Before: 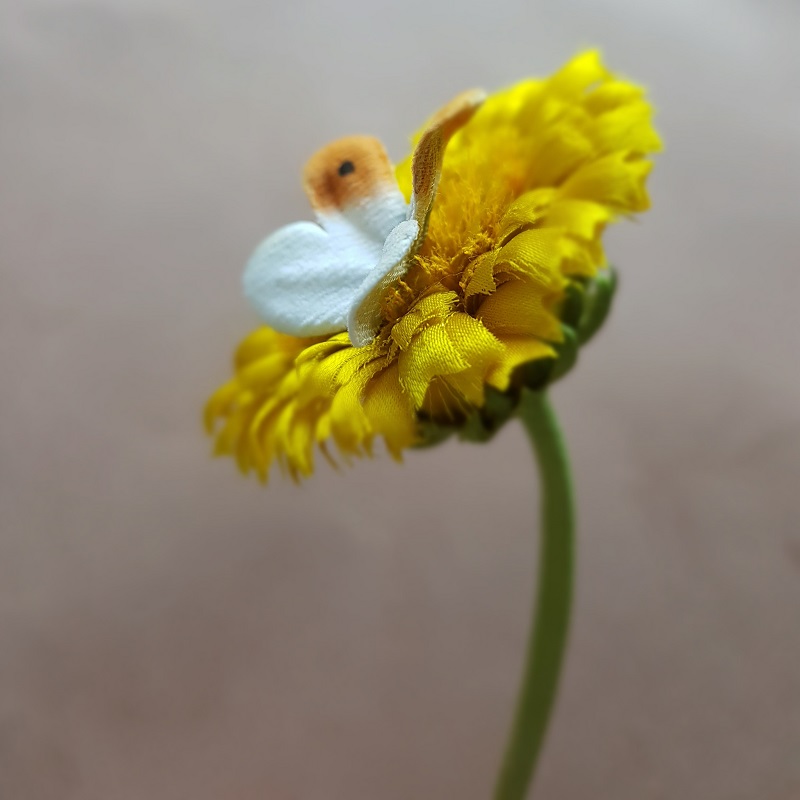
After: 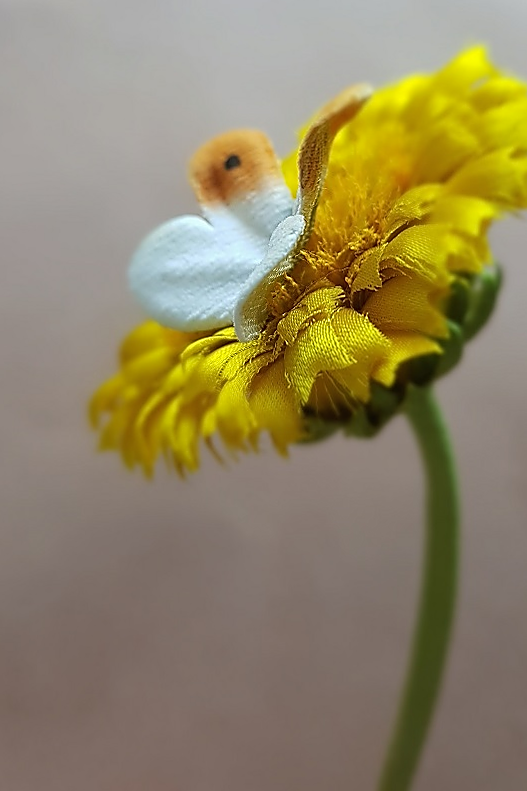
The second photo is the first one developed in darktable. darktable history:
rotate and perspective: rotation 0.174°, lens shift (vertical) 0.013, lens shift (horizontal) 0.019, shear 0.001, automatic cropping original format, crop left 0.007, crop right 0.991, crop top 0.016, crop bottom 0.997
crop and rotate: left 14.436%, right 18.898%
local contrast: mode bilateral grid, contrast 100, coarseness 100, detail 94%, midtone range 0.2
sharpen: radius 1.4, amount 1.25, threshold 0.7
